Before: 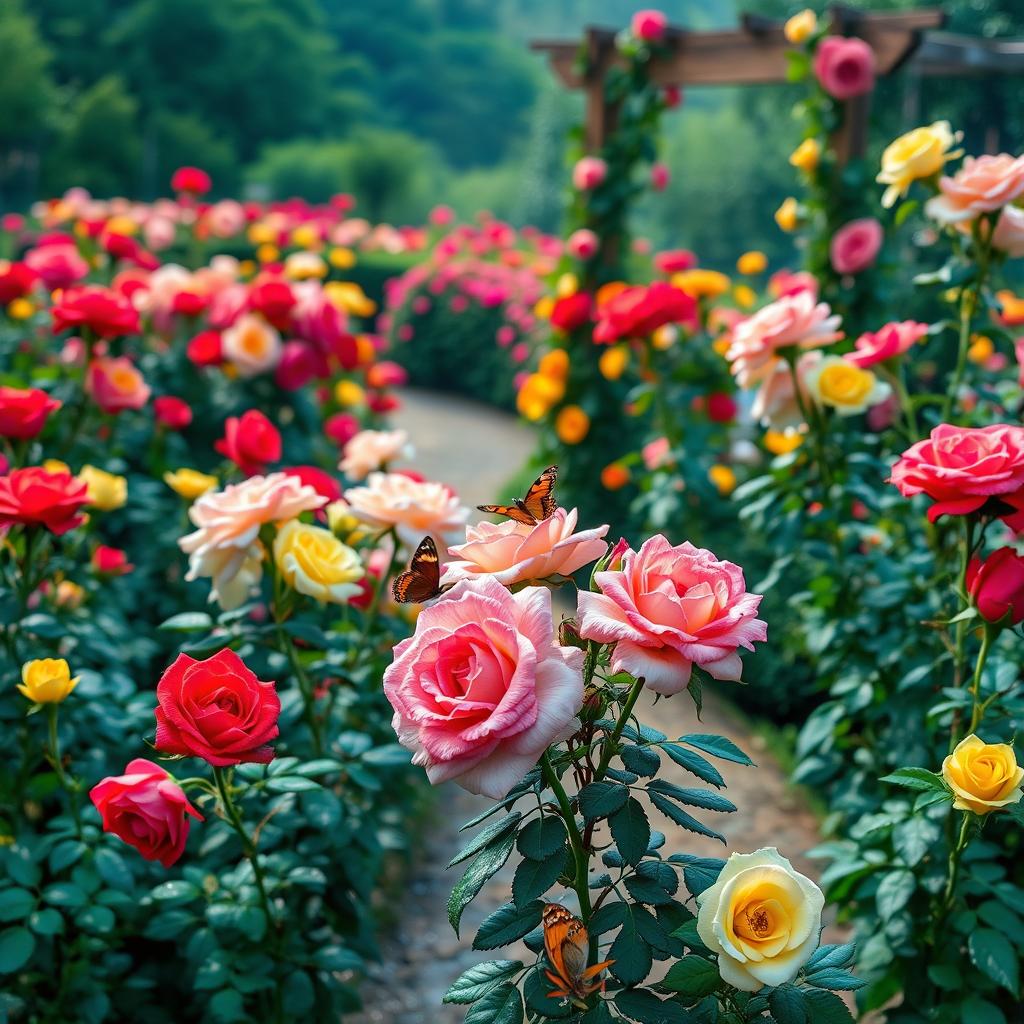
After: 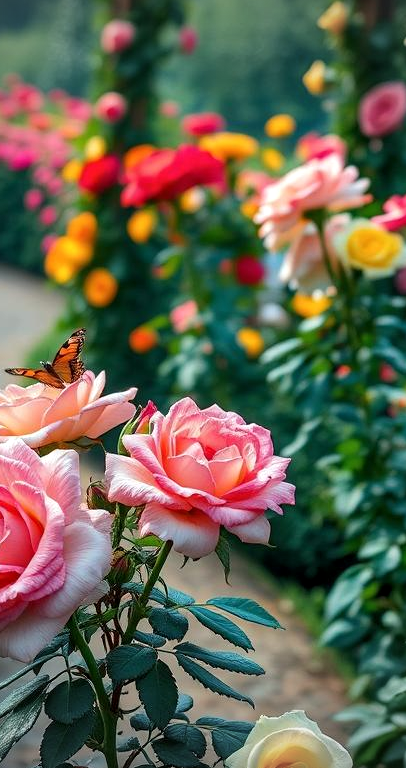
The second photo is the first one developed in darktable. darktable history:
crop: left 46.165%, top 13.4%, right 14.132%, bottom 10.126%
local contrast: highlights 106%, shadows 100%, detail 120%, midtone range 0.2
vignetting: fall-off start 72.92%
